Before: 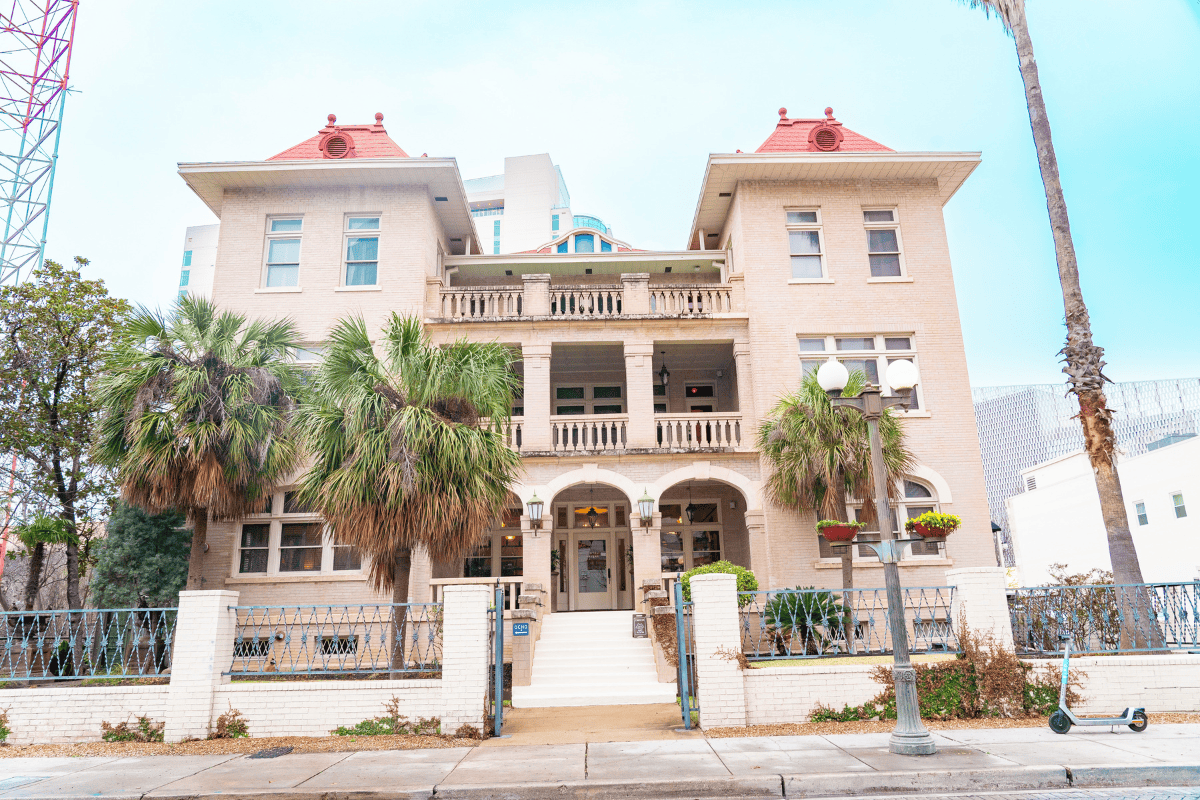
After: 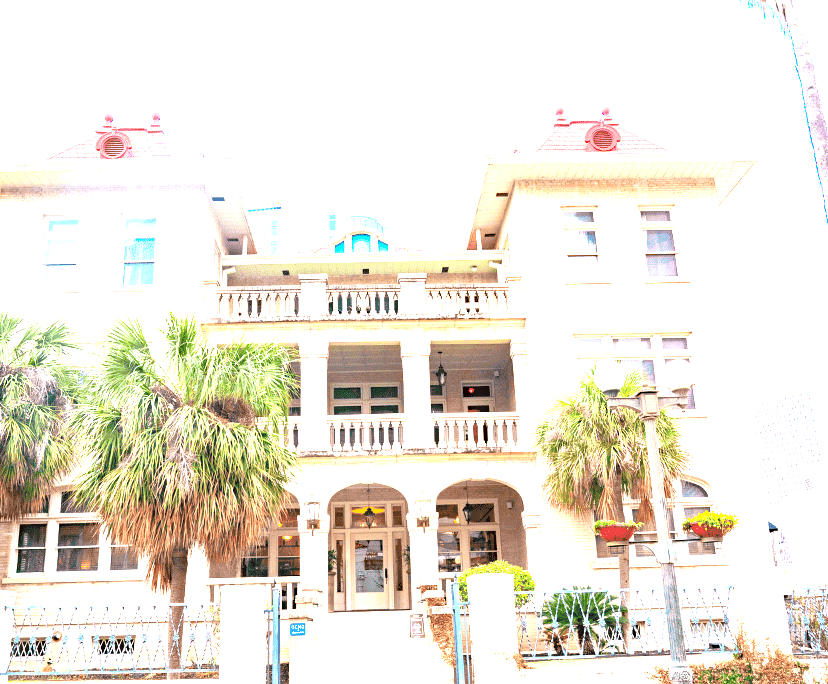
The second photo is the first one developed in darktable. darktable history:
base curve: preserve colors none
crop: left 18.598%, right 12.358%, bottom 14.382%
contrast brightness saturation: contrast -0.012, brightness -0.008, saturation 0.034
exposure: black level correction 0.001, exposure 1.715 EV, compensate highlight preservation false
haze removal: compatibility mode true, adaptive false
